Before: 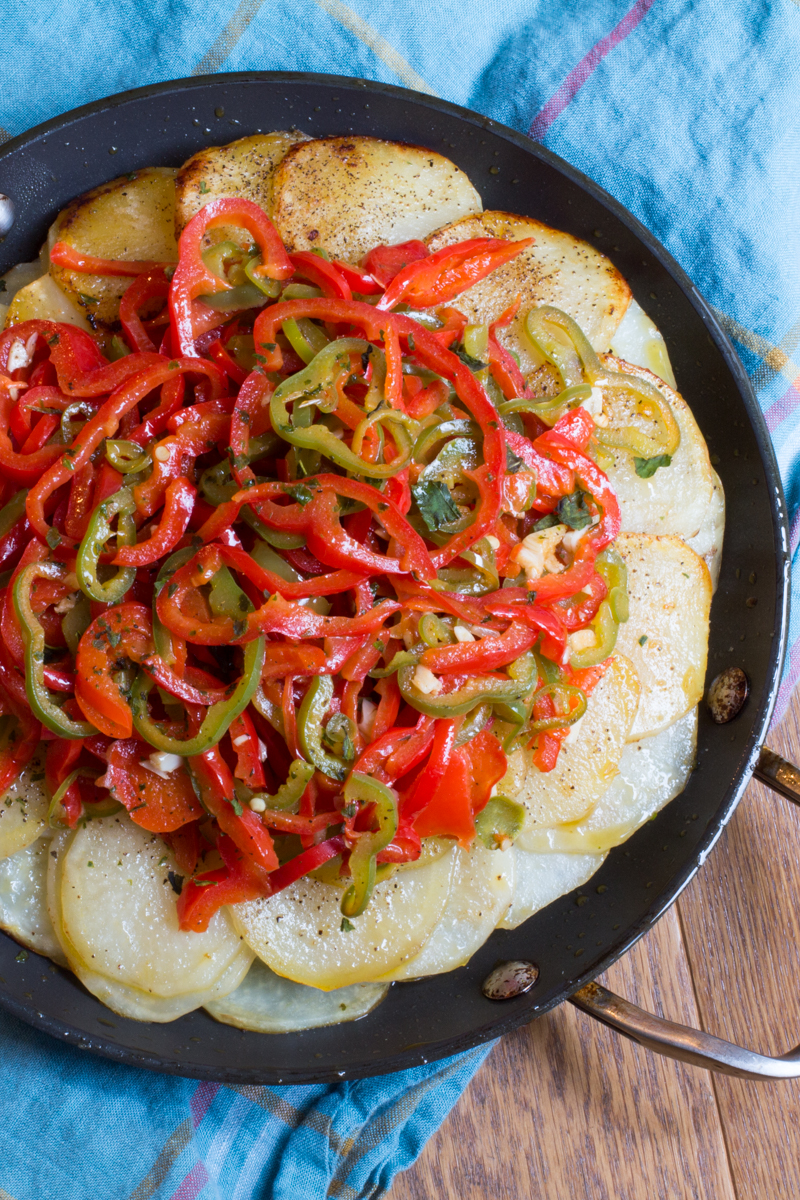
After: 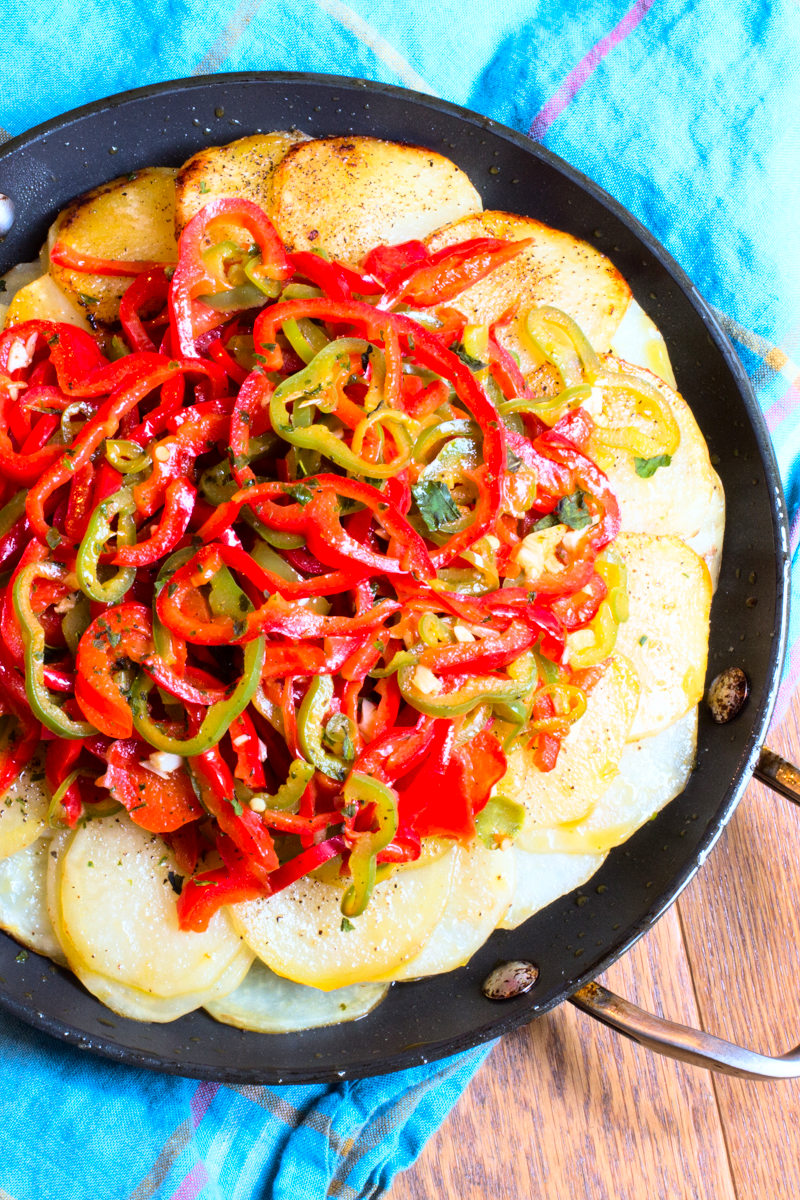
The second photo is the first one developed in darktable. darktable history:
base curve: curves: ch0 [(0, 0) (0.008, 0.007) (0.022, 0.029) (0.048, 0.089) (0.092, 0.197) (0.191, 0.399) (0.275, 0.534) (0.357, 0.65) (0.477, 0.78) (0.542, 0.833) (0.799, 0.973) (1, 1)]
contrast brightness saturation: saturation 0.182
